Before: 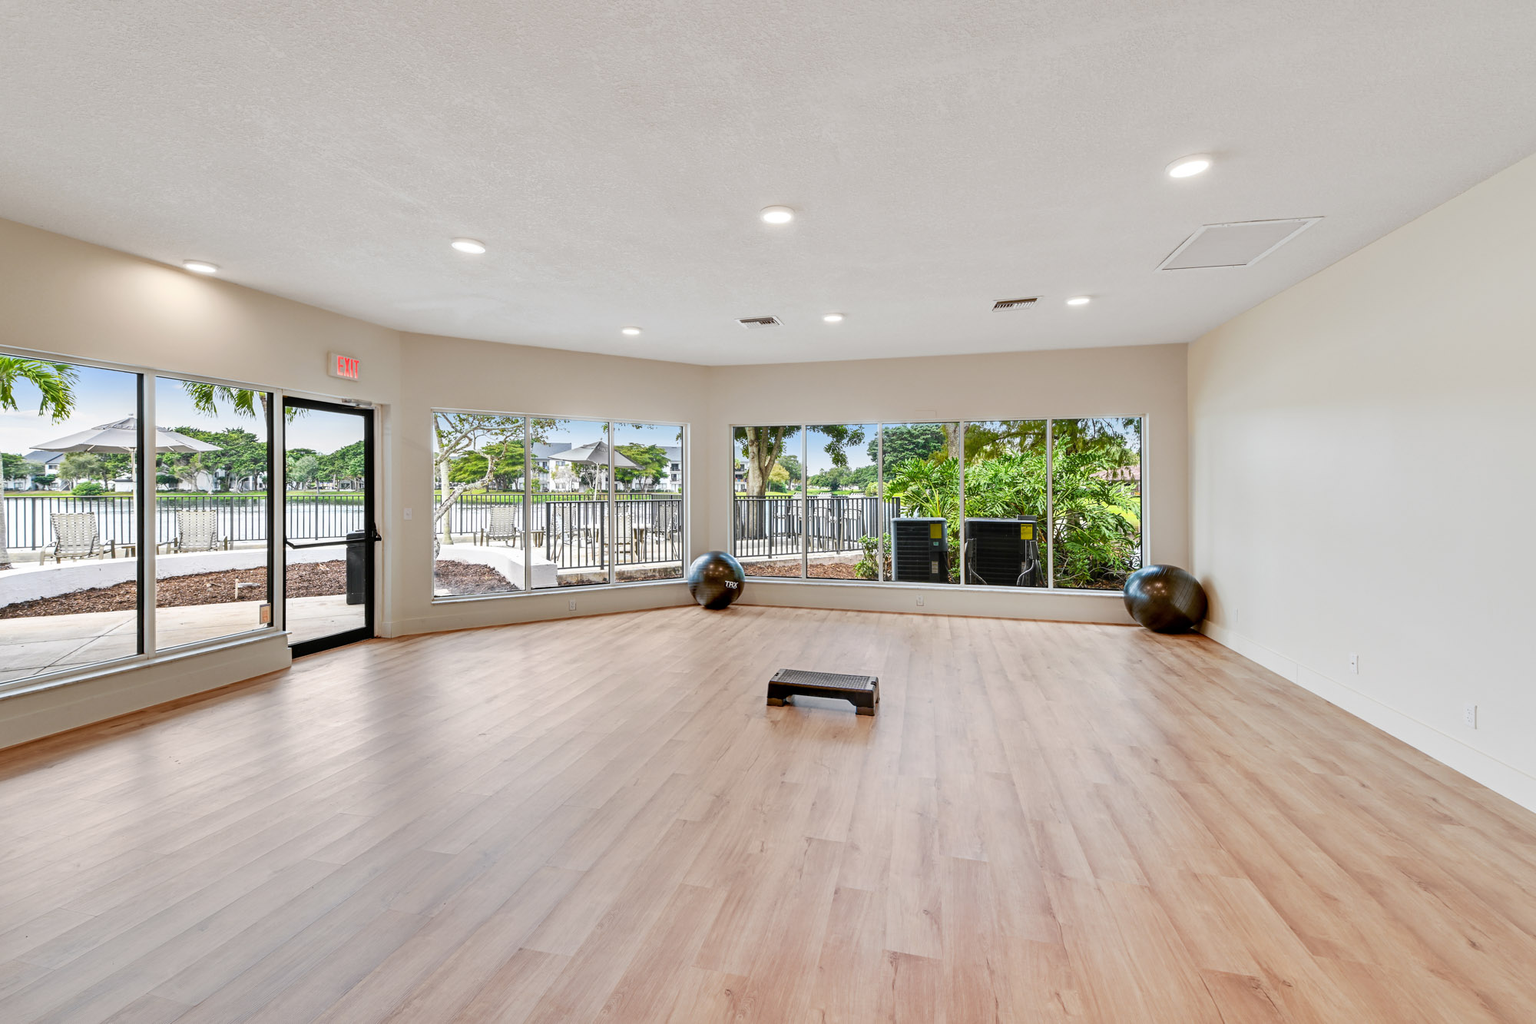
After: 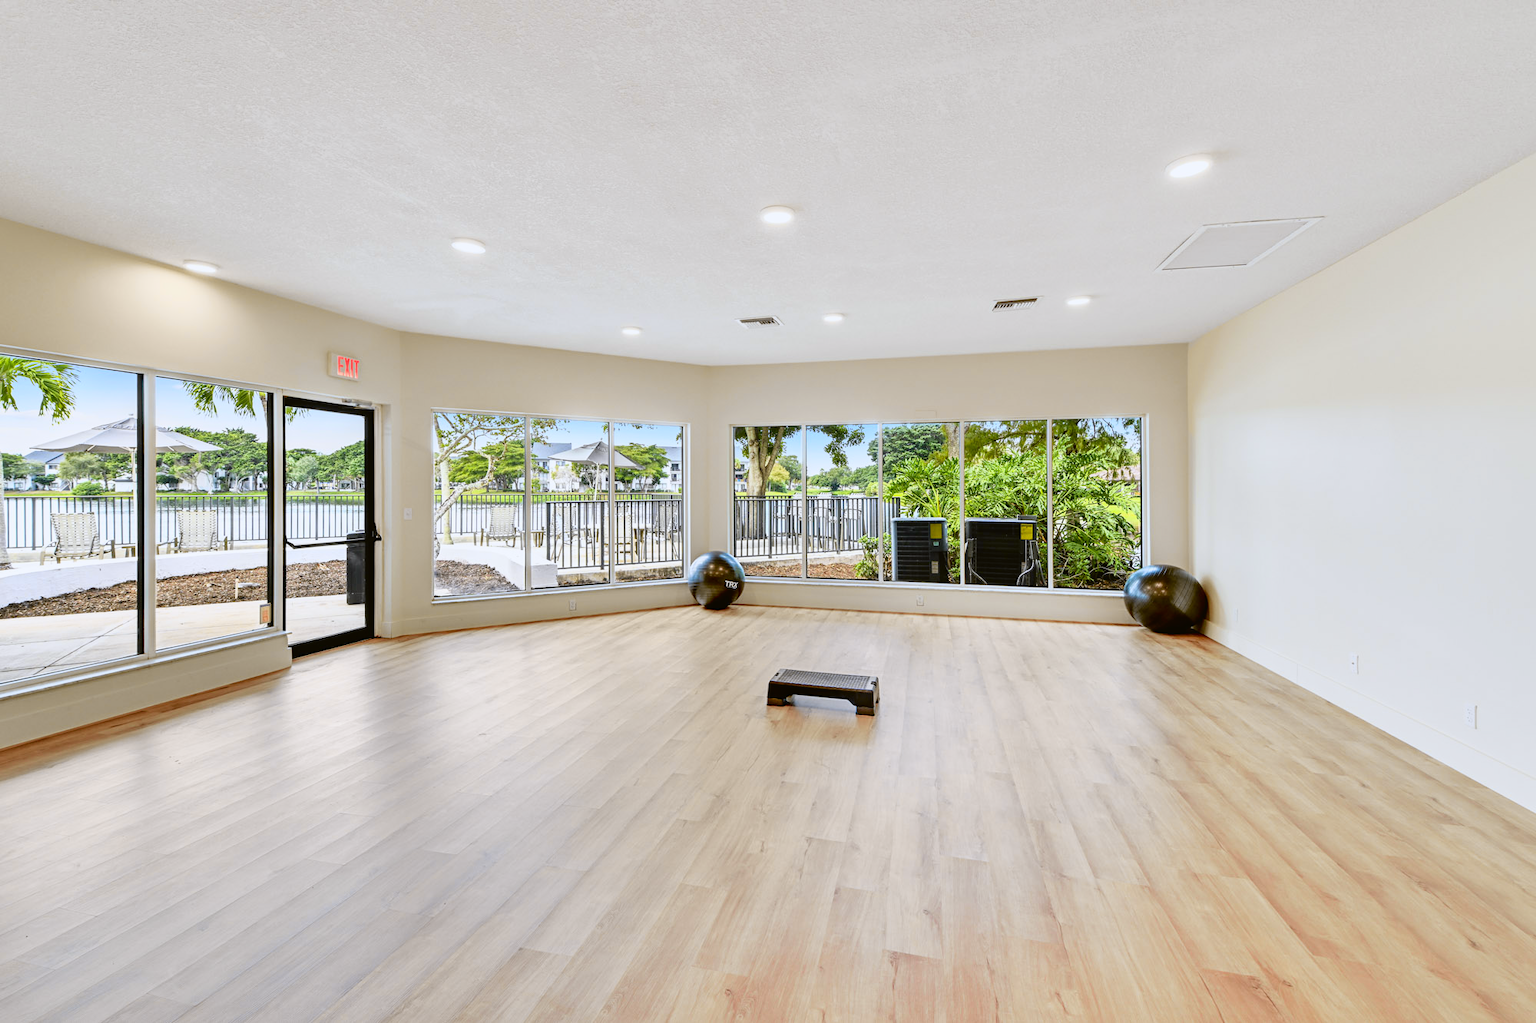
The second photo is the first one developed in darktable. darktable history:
white balance: red 0.974, blue 1.044
tone curve: curves: ch0 [(0, 0.021) (0.049, 0.044) (0.152, 0.14) (0.328, 0.377) (0.473, 0.543) (0.641, 0.705) (0.85, 0.894) (1, 0.969)]; ch1 [(0, 0) (0.302, 0.331) (0.433, 0.432) (0.472, 0.47) (0.502, 0.503) (0.527, 0.516) (0.564, 0.573) (0.614, 0.626) (0.677, 0.701) (0.859, 0.885) (1, 1)]; ch2 [(0, 0) (0.33, 0.301) (0.447, 0.44) (0.487, 0.496) (0.502, 0.516) (0.535, 0.563) (0.565, 0.597) (0.608, 0.641) (1, 1)], color space Lab, independent channels, preserve colors none
